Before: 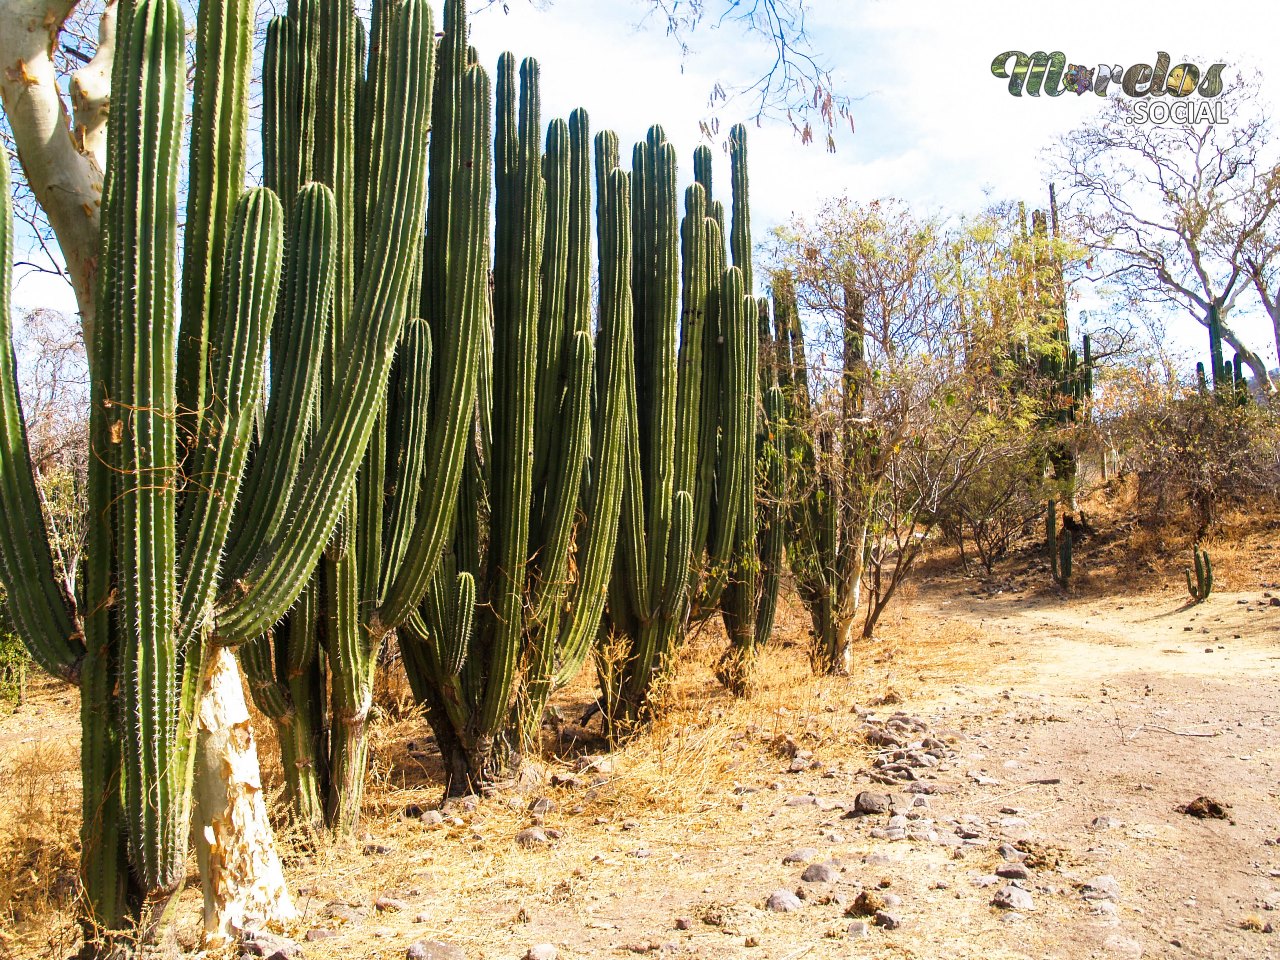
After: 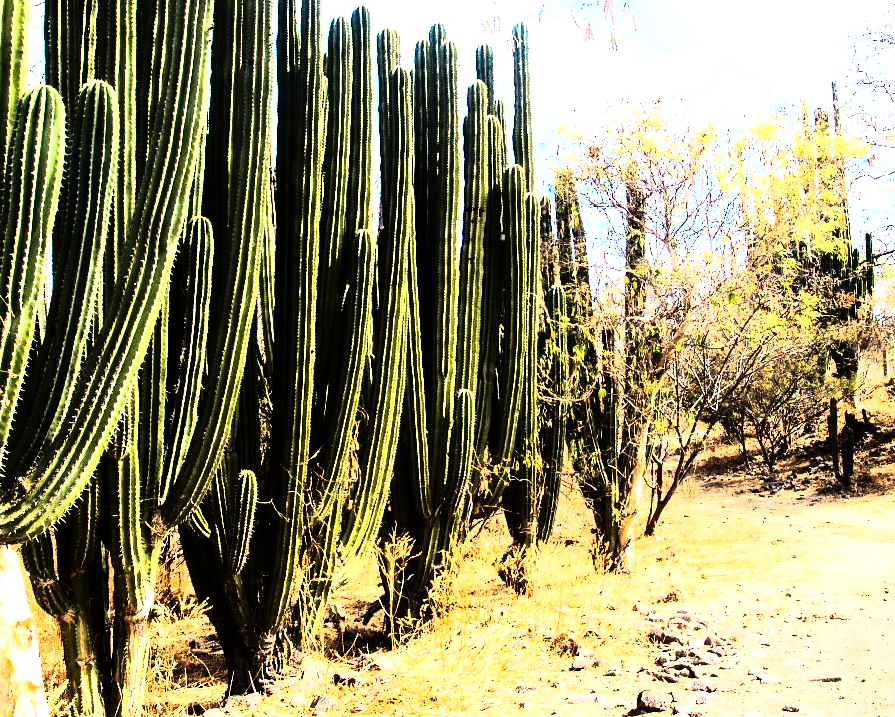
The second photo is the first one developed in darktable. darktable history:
crop and rotate: left 17.046%, top 10.659%, right 12.989%, bottom 14.553%
rgb curve: curves: ch0 [(0, 0) (0.21, 0.15) (0.24, 0.21) (0.5, 0.75) (0.75, 0.96) (0.89, 0.99) (1, 1)]; ch1 [(0, 0.02) (0.21, 0.13) (0.25, 0.2) (0.5, 0.67) (0.75, 0.9) (0.89, 0.97) (1, 1)]; ch2 [(0, 0.02) (0.21, 0.13) (0.25, 0.2) (0.5, 0.67) (0.75, 0.9) (0.89, 0.97) (1, 1)], compensate middle gray true
tone equalizer: -8 EV -1.08 EV, -7 EV -1.01 EV, -6 EV -0.867 EV, -5 EV -0.578 EV, -3 EV 0.578 EV, -2 EV 0.867 EV, -1 EV 1.01 EV, +0 EV 1.08 EV, edges refinement/feathering 500, mask exposure compensation -1.57 EV, preserve details no
